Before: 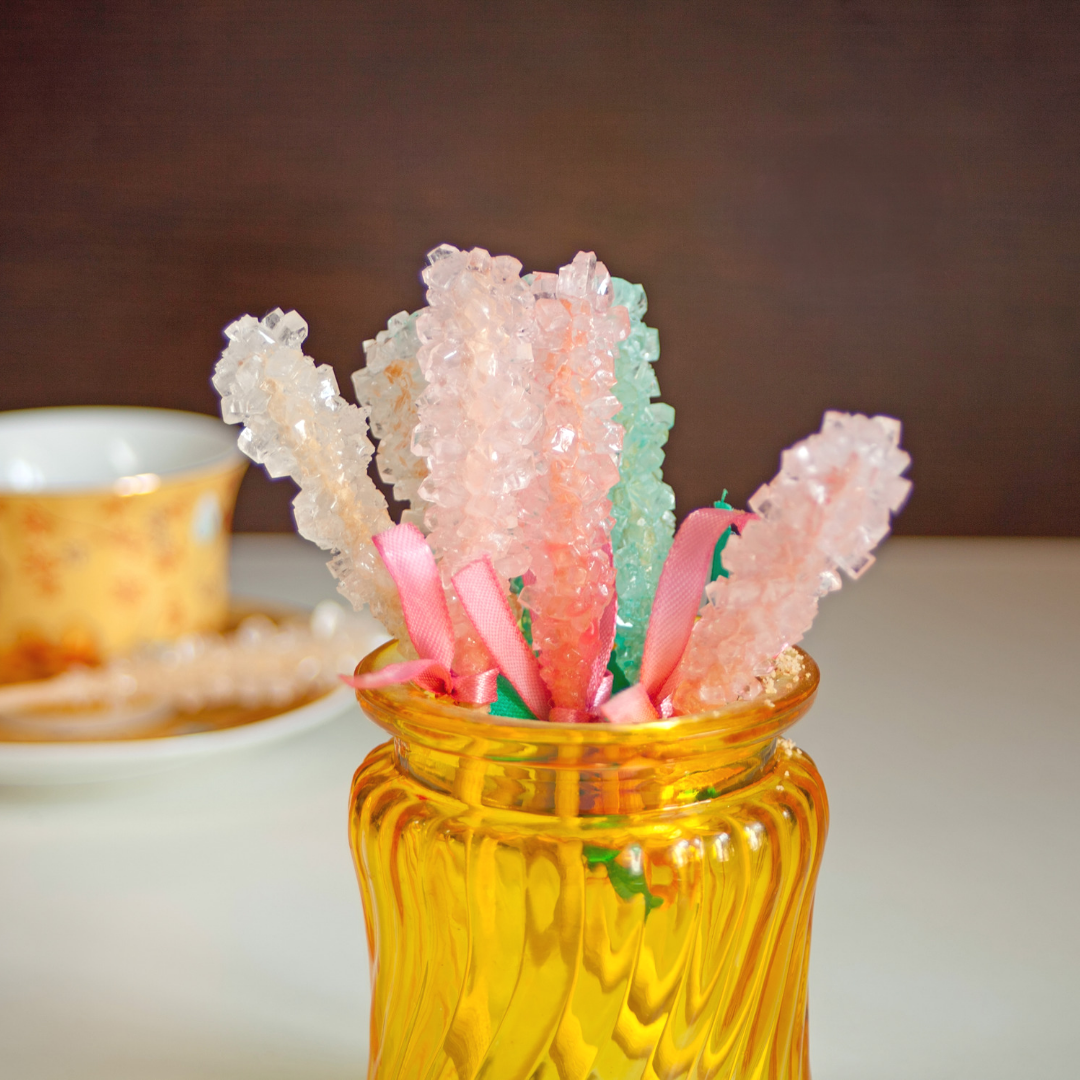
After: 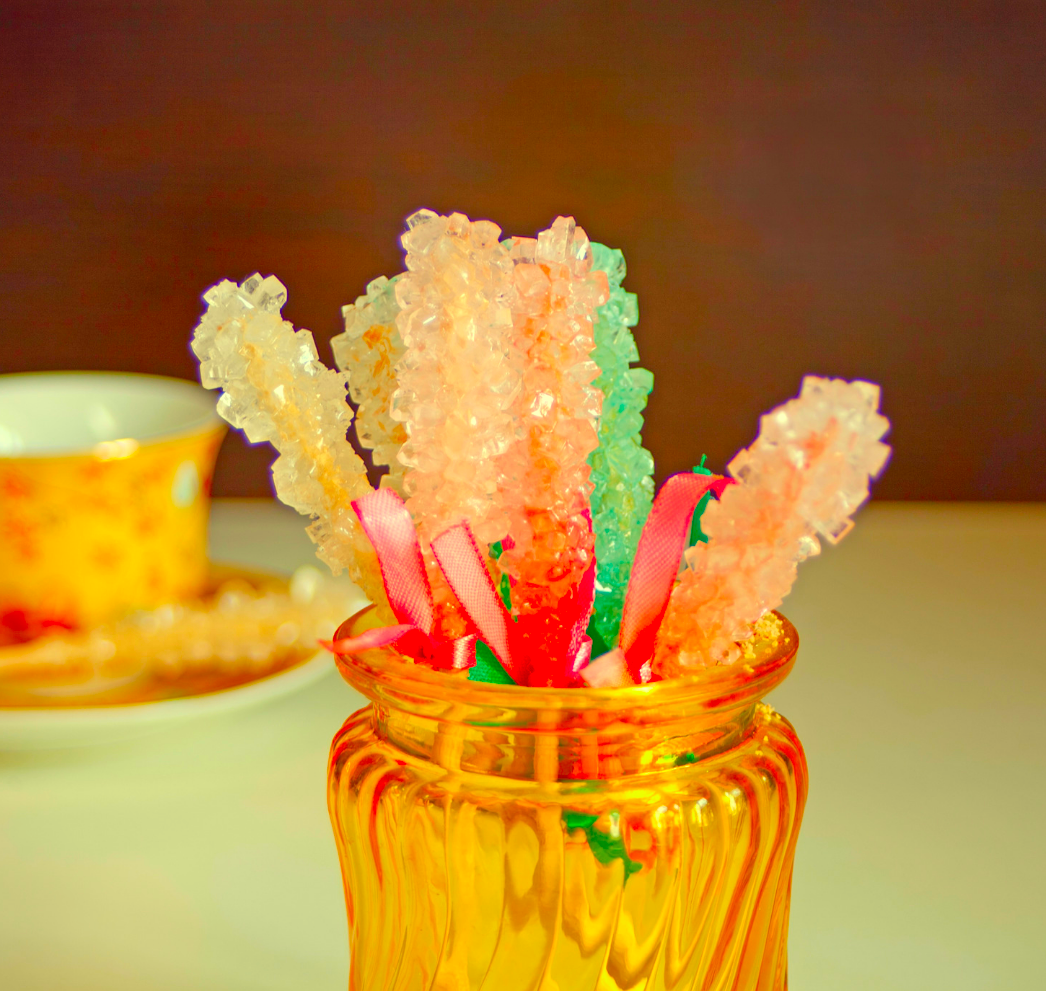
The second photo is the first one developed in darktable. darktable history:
color balance rgb: shadows lift › chroma 2%, shadows lift › hue 247.2°, power › chroma 0.3%, power › hue 25.2°, highlights gain › chroma 3%, highlights gain › hue 60°, global offset › luminance 0.75%, perceptual saturation grading › global saturation 20%, perceptual saturation grading › highlights -20%, perceptual saturation grading › shadows 30%, global vibrance 20%
color correction: highlights a* -10.77, highlights b* 9.8, saturation 1.72
crop: left 1.964%, top 3.251%, right 1.122%, bottom 4.933%
